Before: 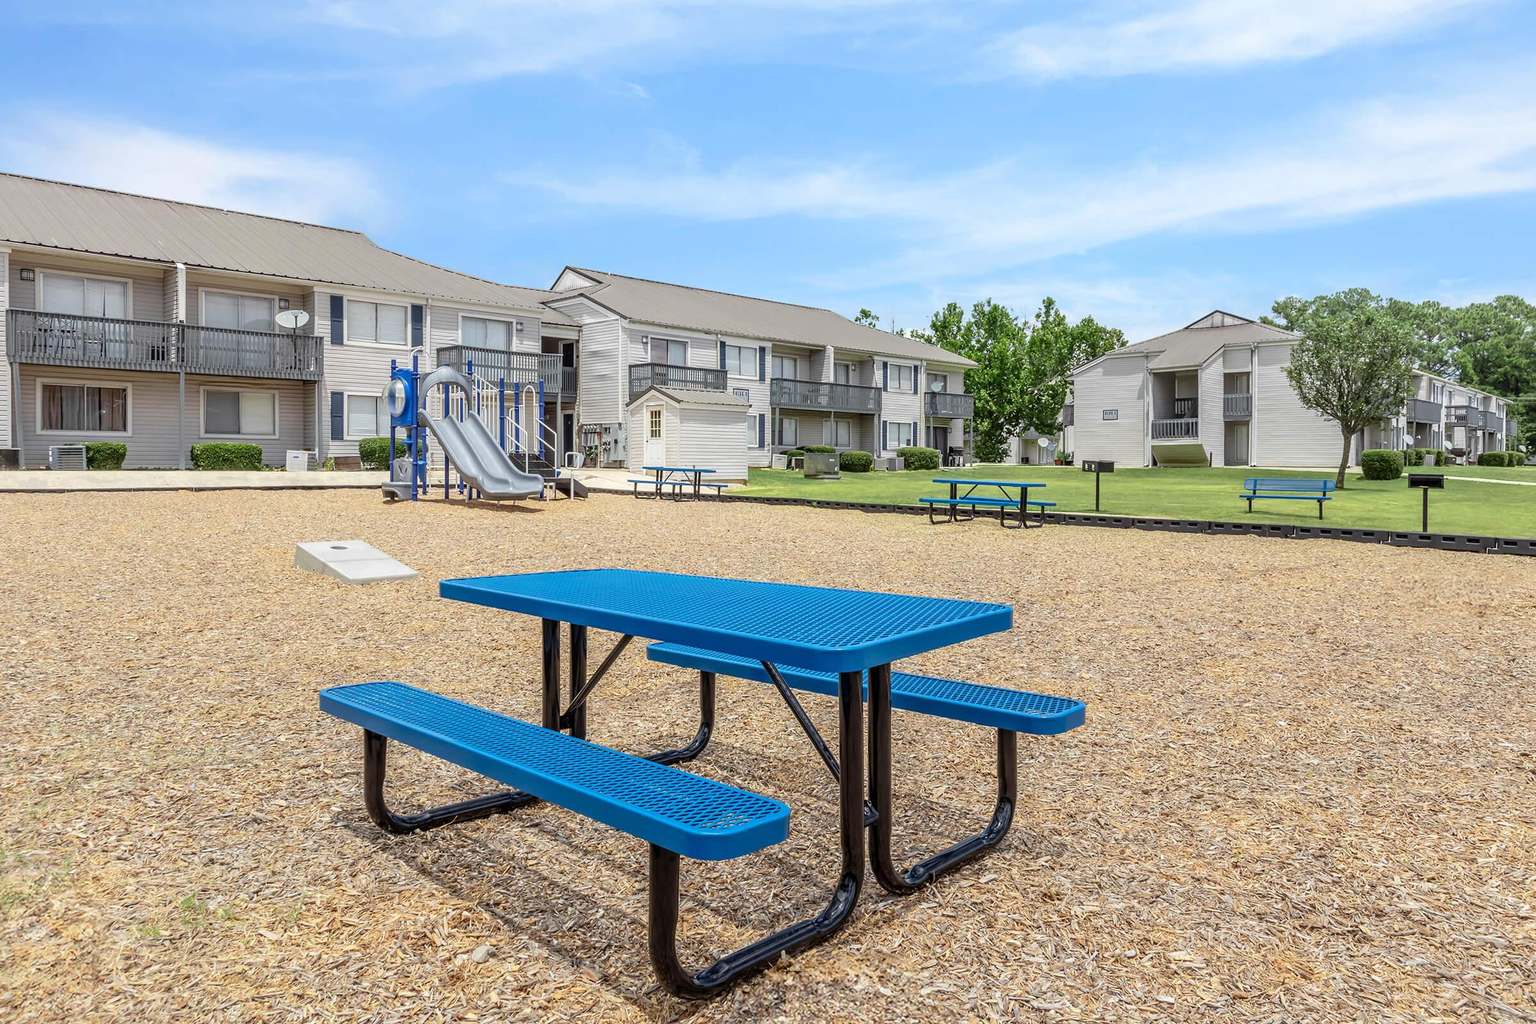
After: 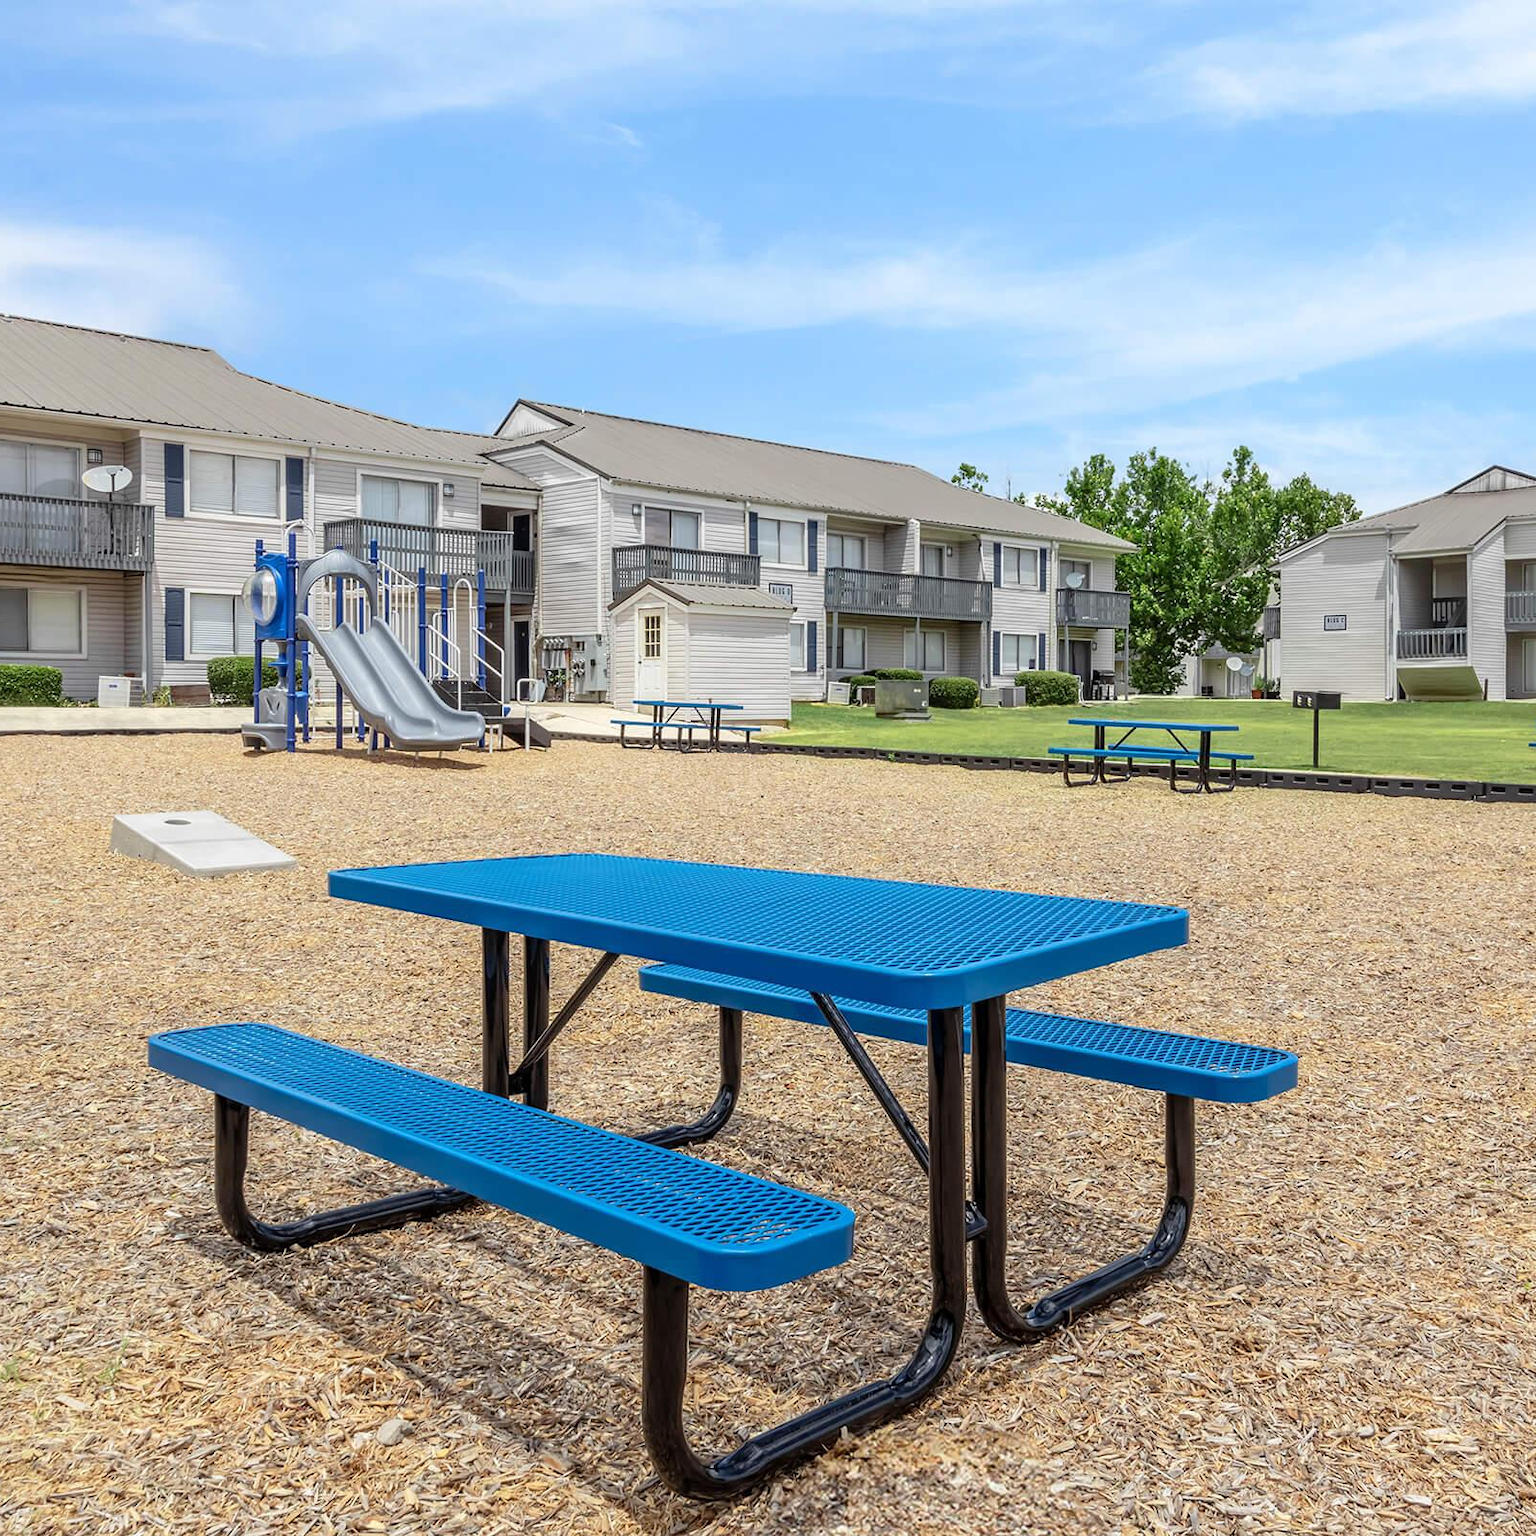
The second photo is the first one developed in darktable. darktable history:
crop and rotate: left 14.402%, right 18.964%
